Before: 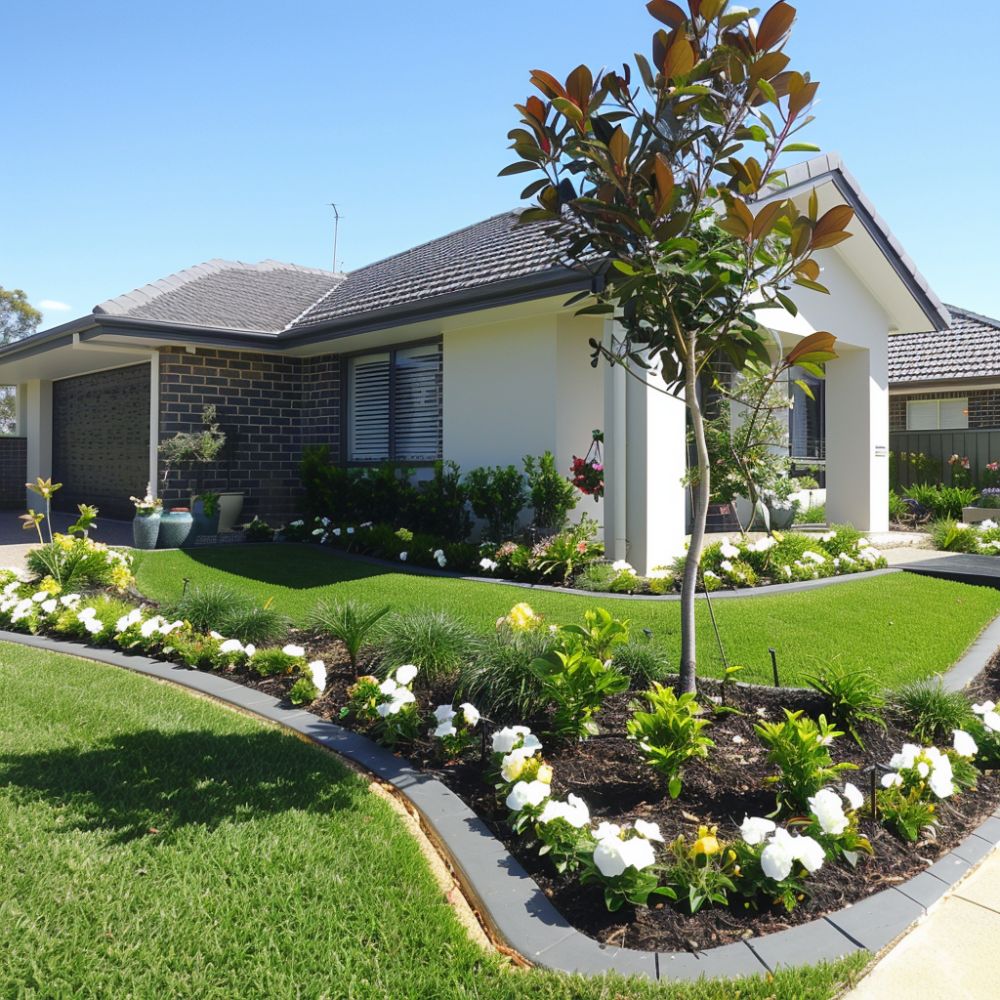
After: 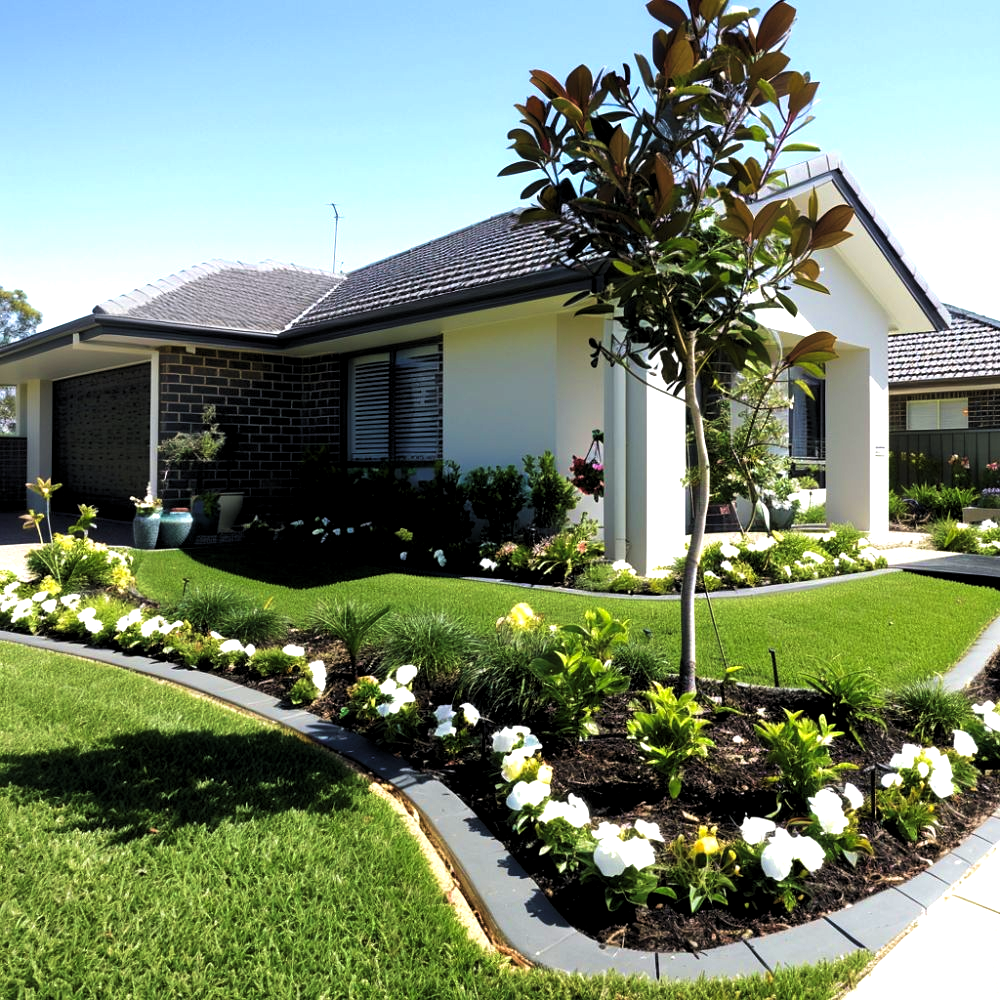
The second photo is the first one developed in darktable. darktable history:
levels: levels [0.129, 0.519, 0.867]
velvia: strength 45%
